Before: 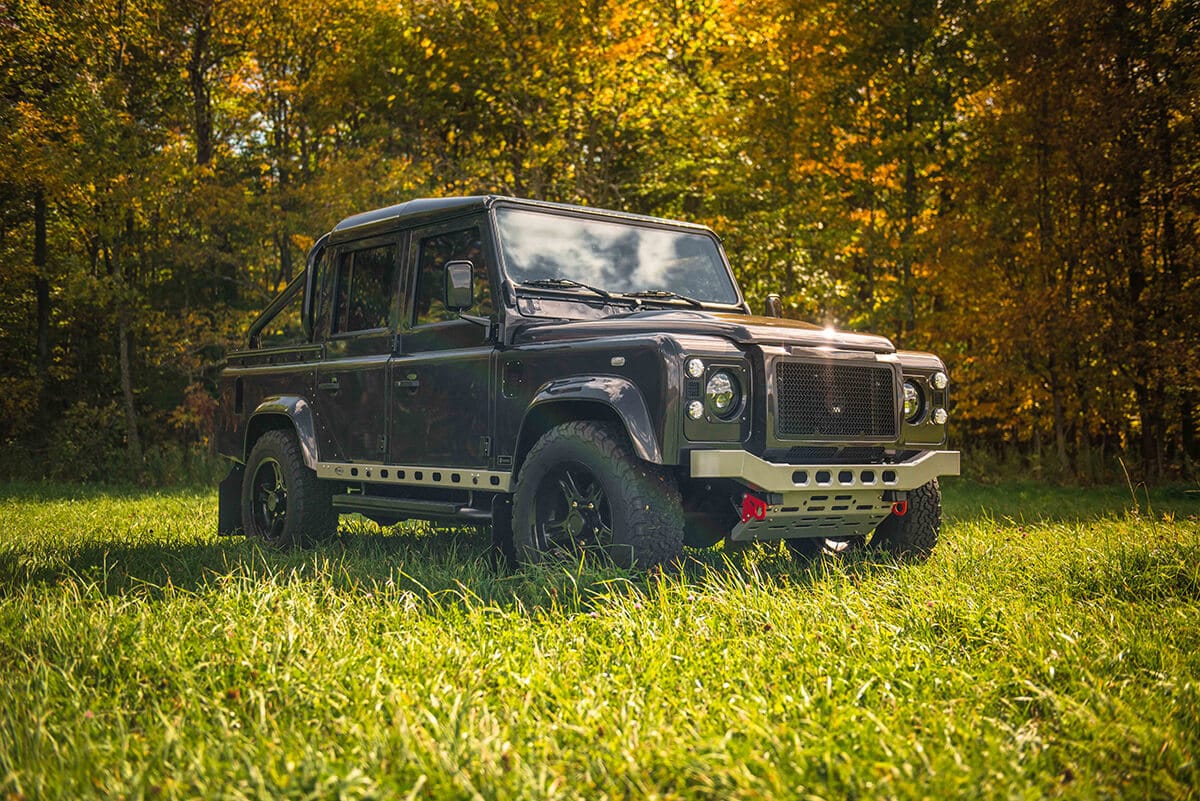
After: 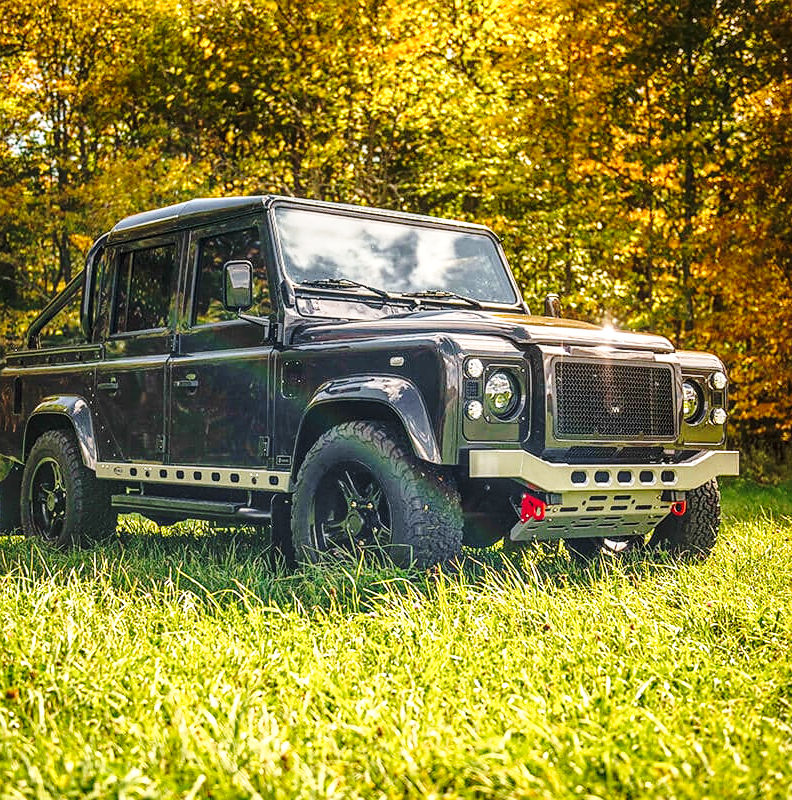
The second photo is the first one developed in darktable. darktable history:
local contrast: on, module defaults
base curve: curves: ch0 [(0, 0) (0.032, 0.037) (0.105, 0.228) (0.435, 0.76) (0.856, 0.983) (1, 1)], preserve colors none
tone equalizer: -8 EV 0.06 EV, smoothing diameter 25%, edges refinement/feathering 10, preserve details guided filter
sharpen: radius 1.458, amount 0.398, threshold 1.271
crop and rotate: left 18.442%, right 15.508%
